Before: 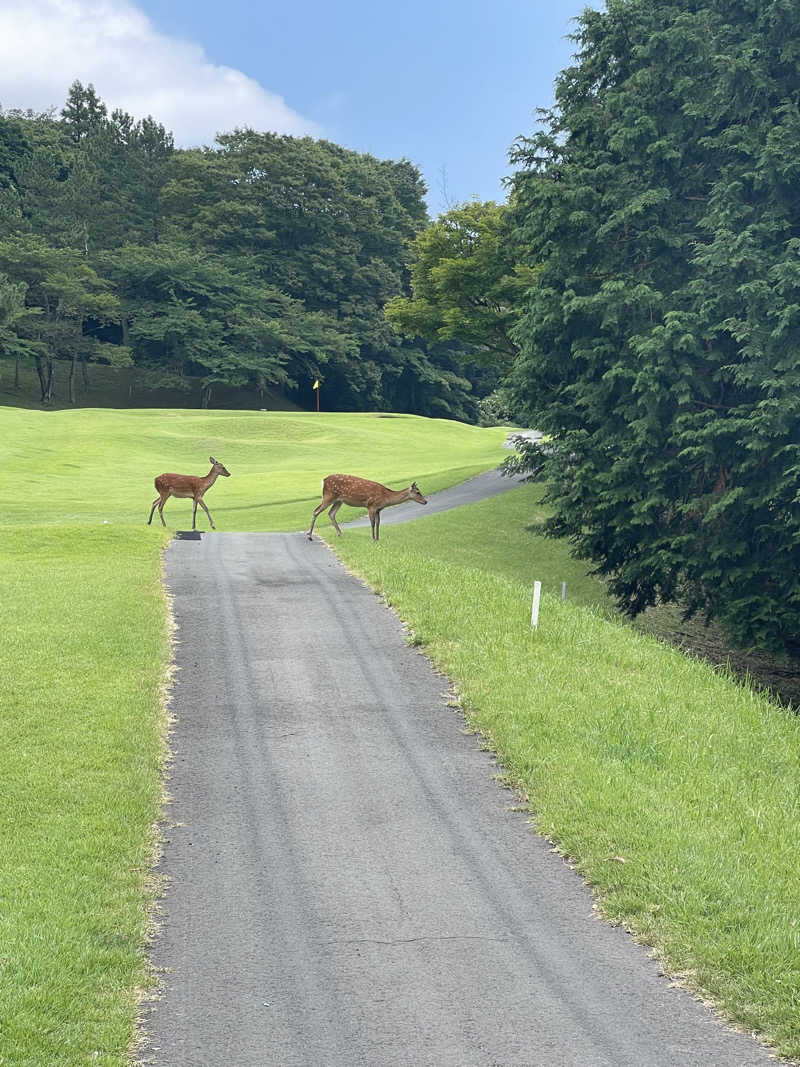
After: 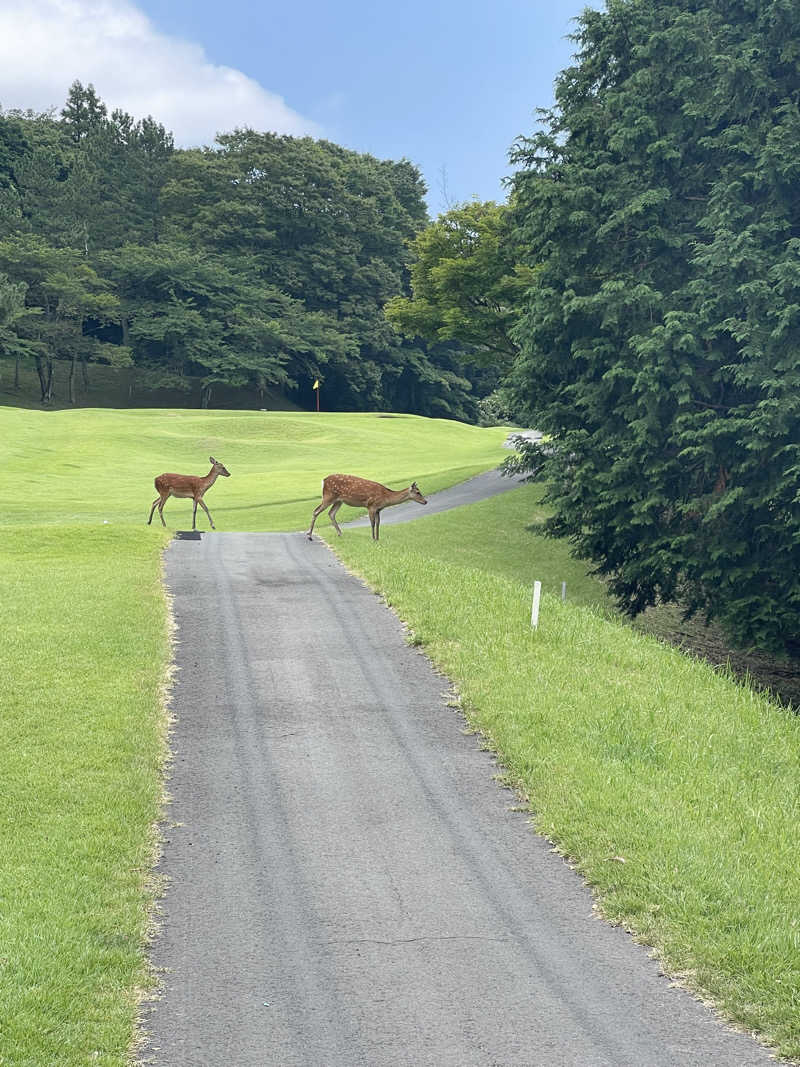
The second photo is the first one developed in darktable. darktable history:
tone curve: curves: ch0 [(0, 0) (0.584, 0.595) (1, 1)], preserve colors none
